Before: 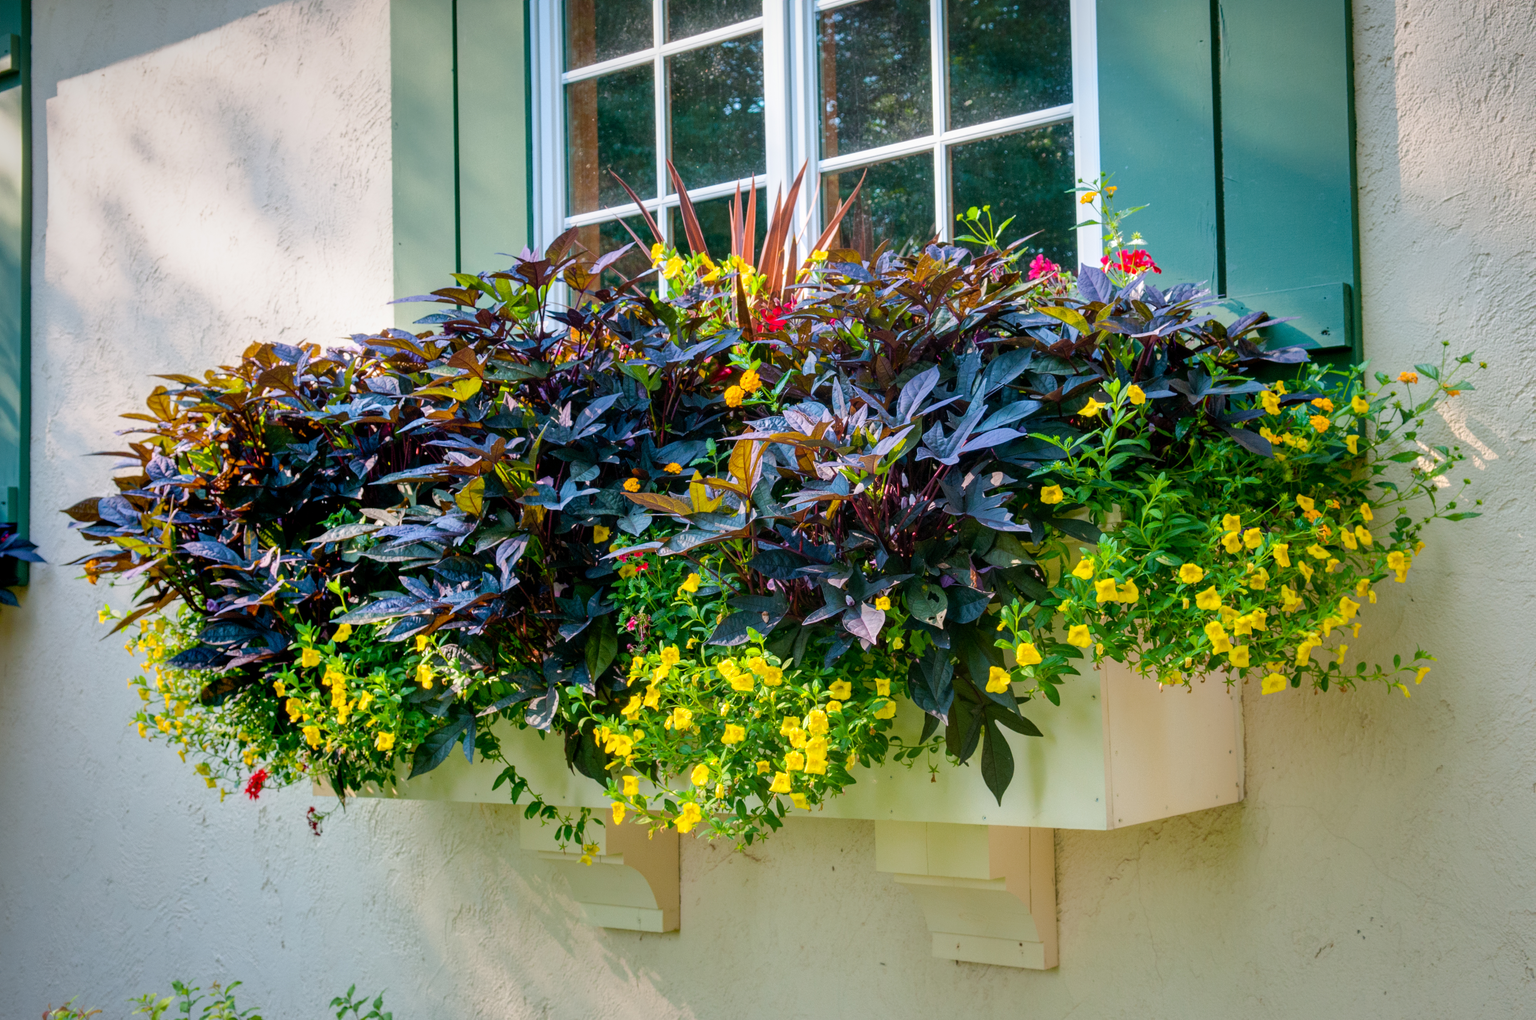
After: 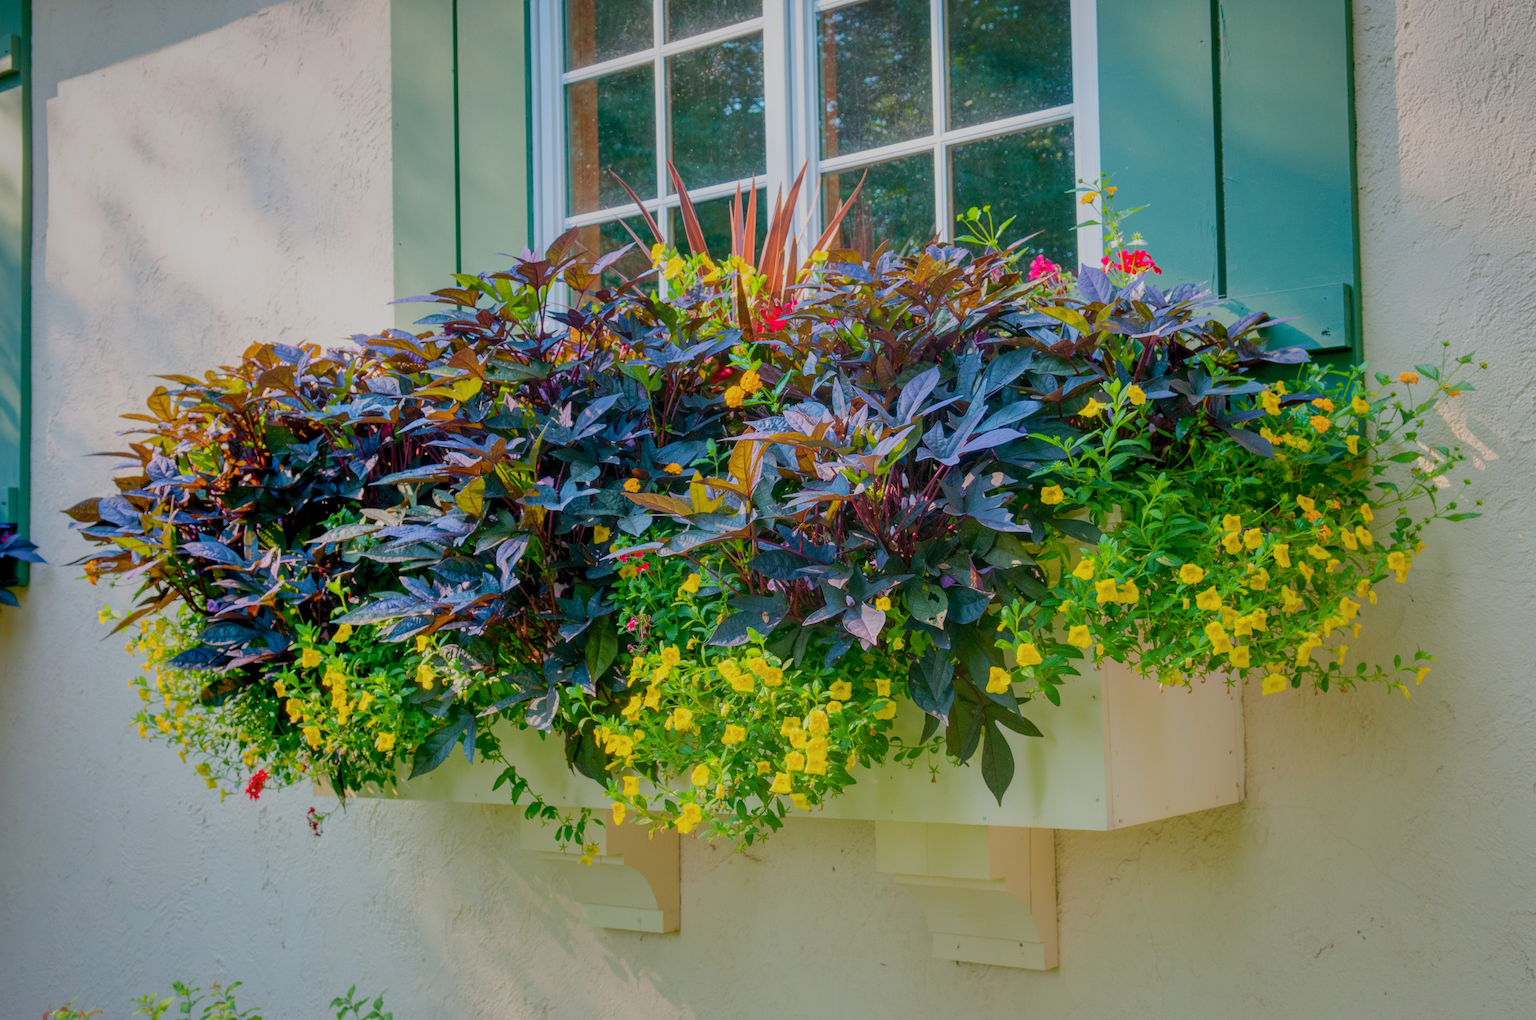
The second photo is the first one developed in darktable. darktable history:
exposure: compensate highlight preservation false
color balance rgb: contrast -30%
